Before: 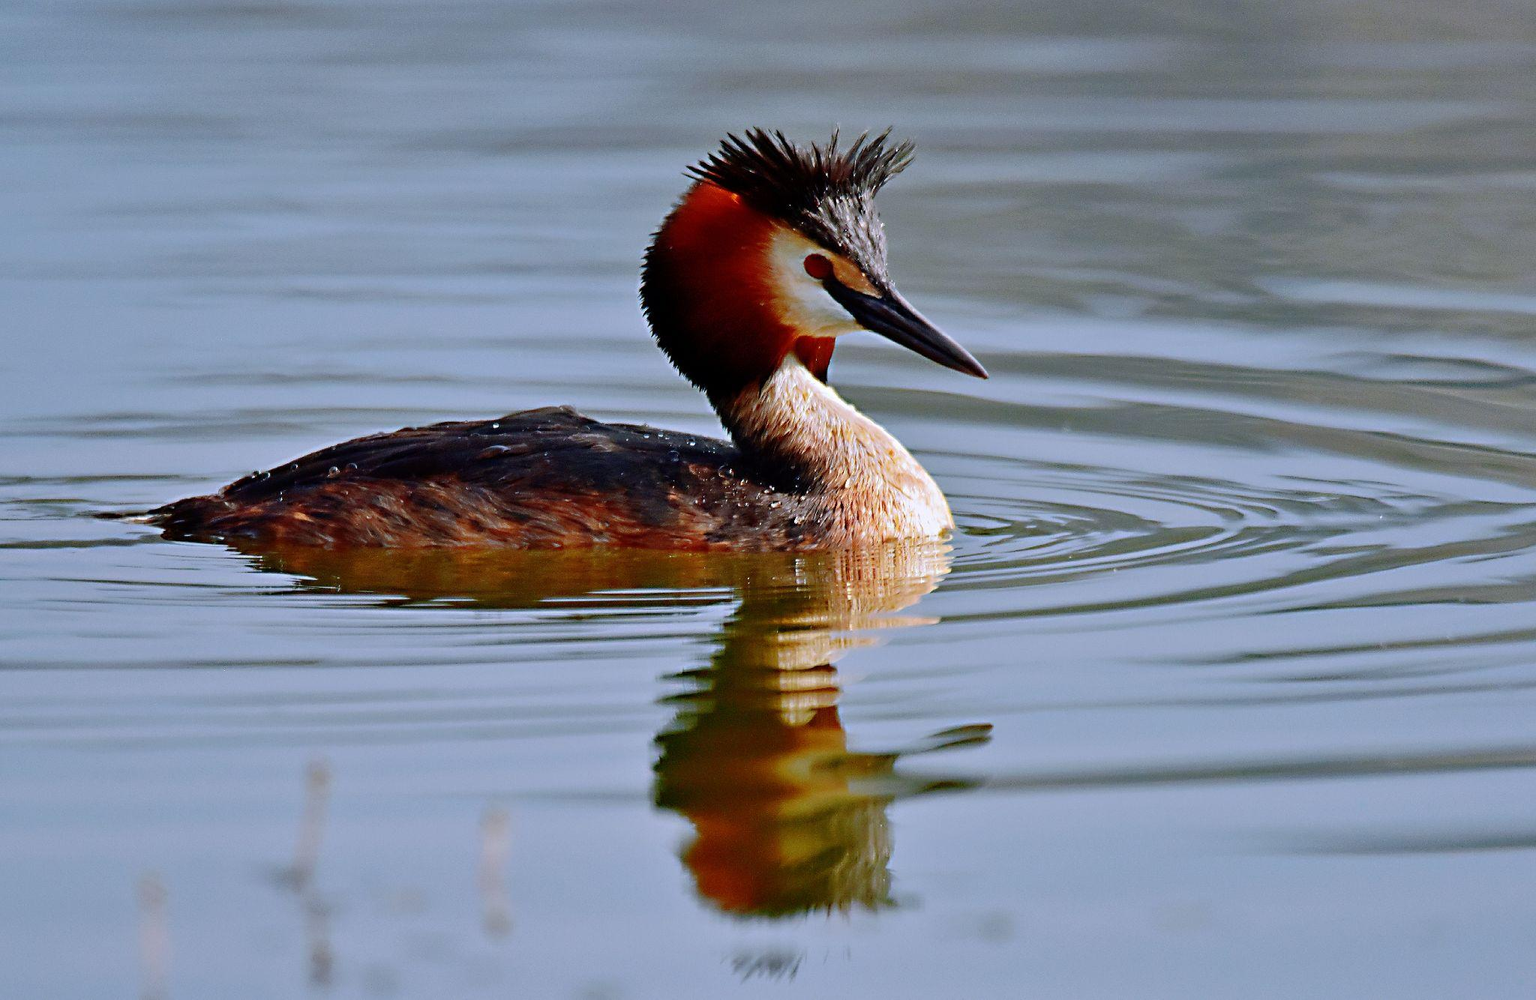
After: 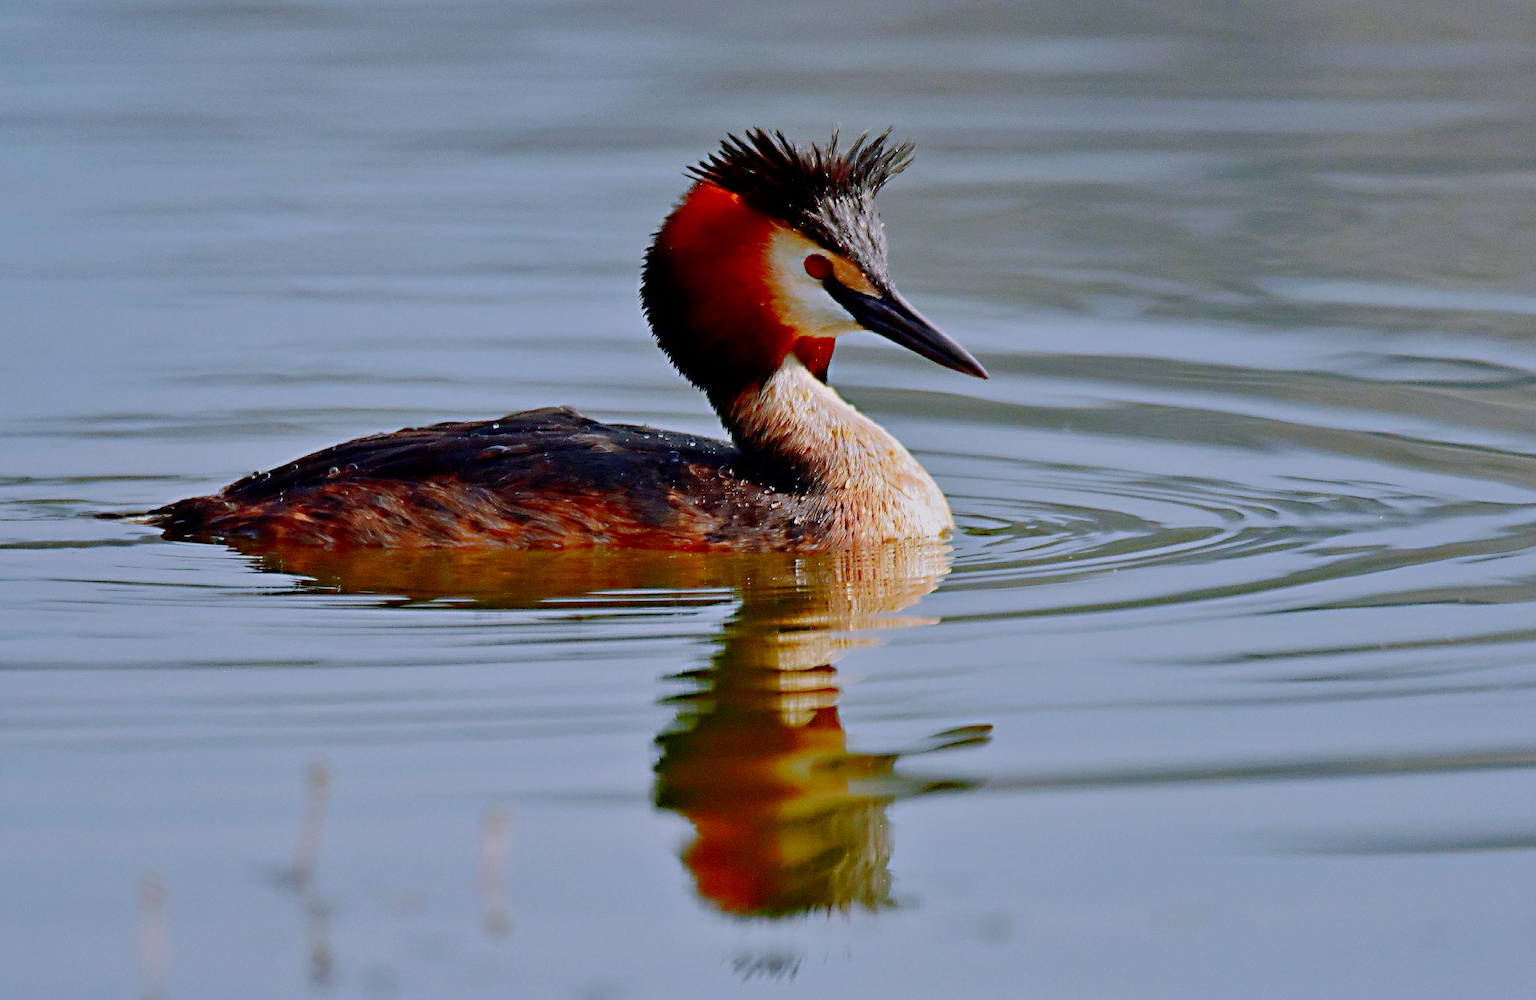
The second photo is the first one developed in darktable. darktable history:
filmic rgb: black relative exposure -16 EV, threshold -0.33 EV, transition 3.19 EV, structure ↔ texture 100%, target black luminance 0%, hardness 7.57, latitude 72.96%, contrast 0.908, highlights saturation mix 10%, shadows ↔ highlights balance -0.38%, add noise in highlights 0, preserve chrominance no, color science v4 (2020), iterations of high-quality reconstruction 10, enable highlight reconstruction true
